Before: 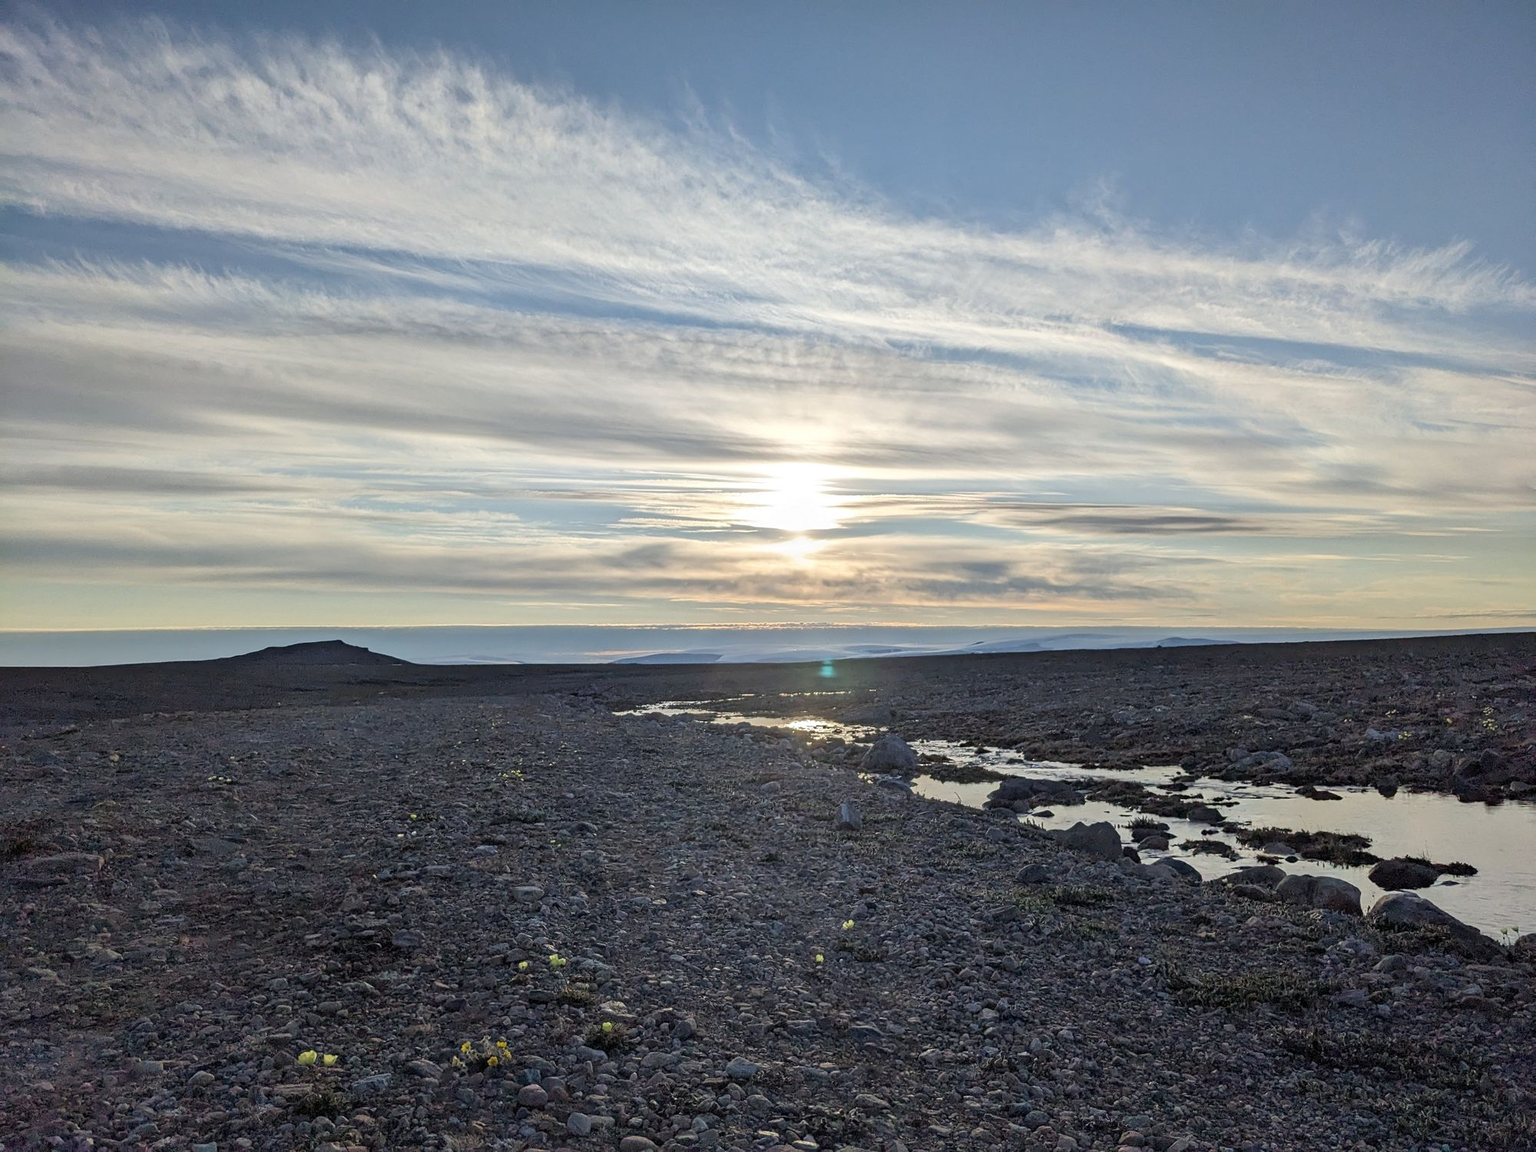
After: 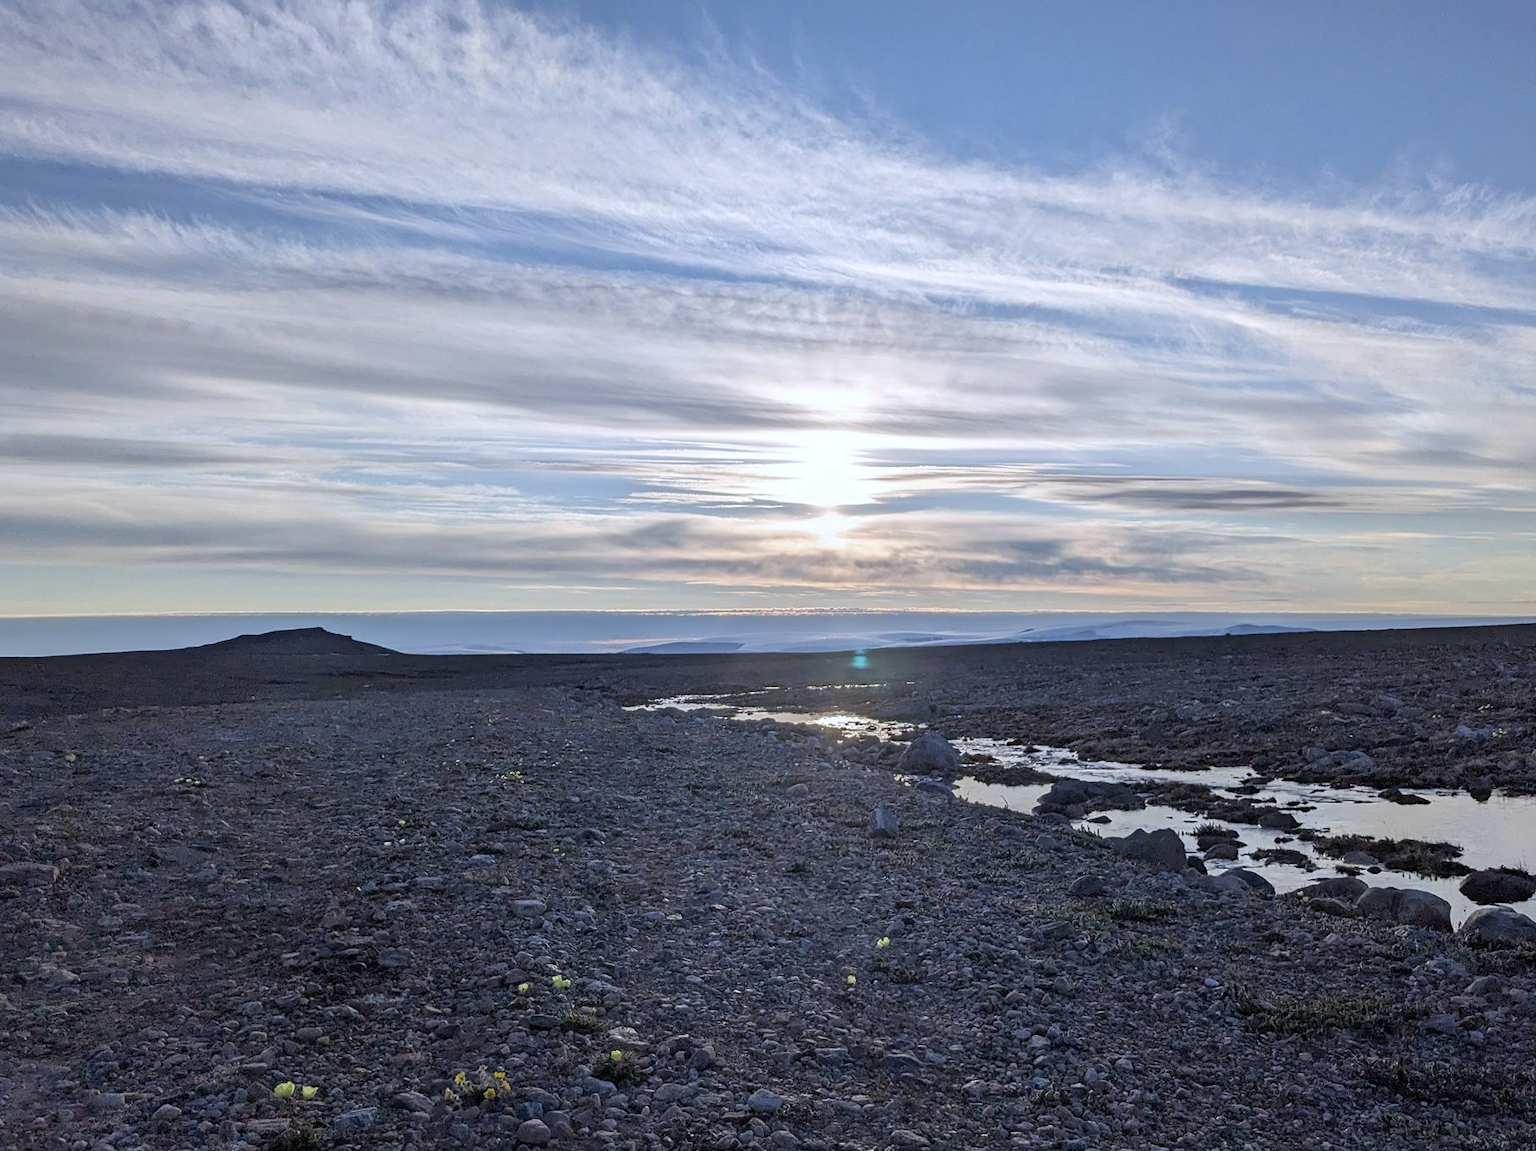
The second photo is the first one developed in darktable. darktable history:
white balance: red 0.967, blue 1.119, emerald 0.756
crop: left 3.305%, top 6.436%, right 6.389%, bottom 3.258%
